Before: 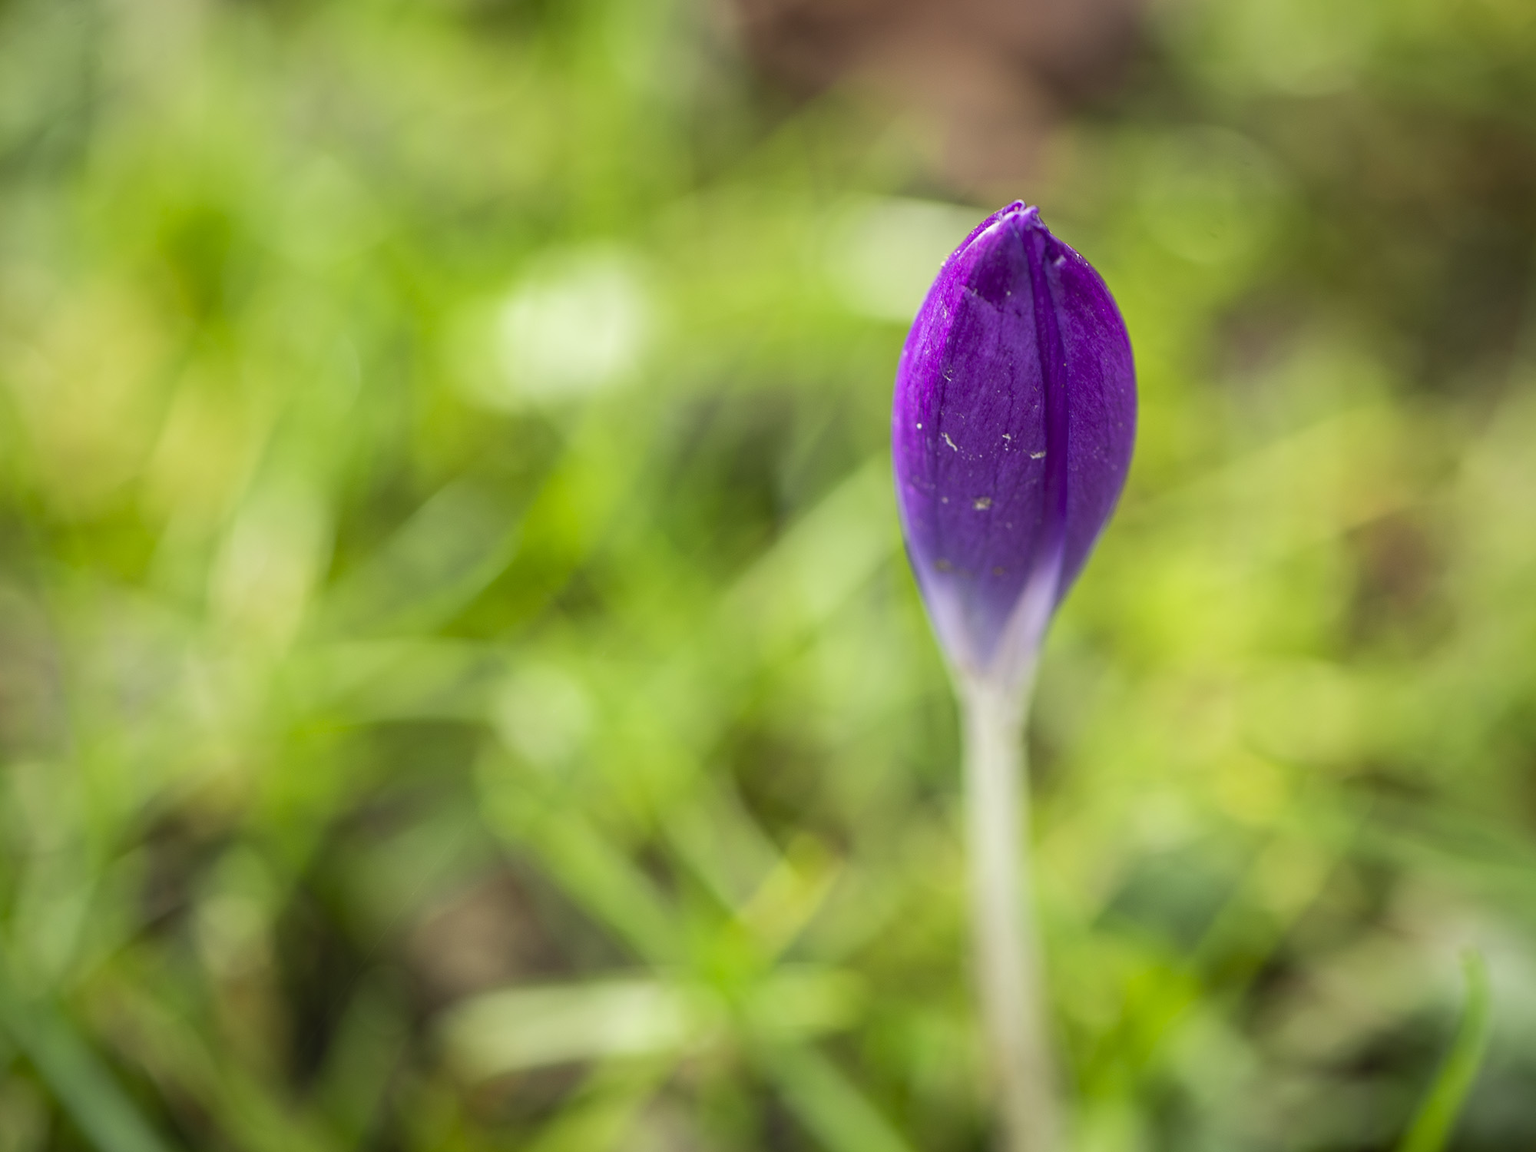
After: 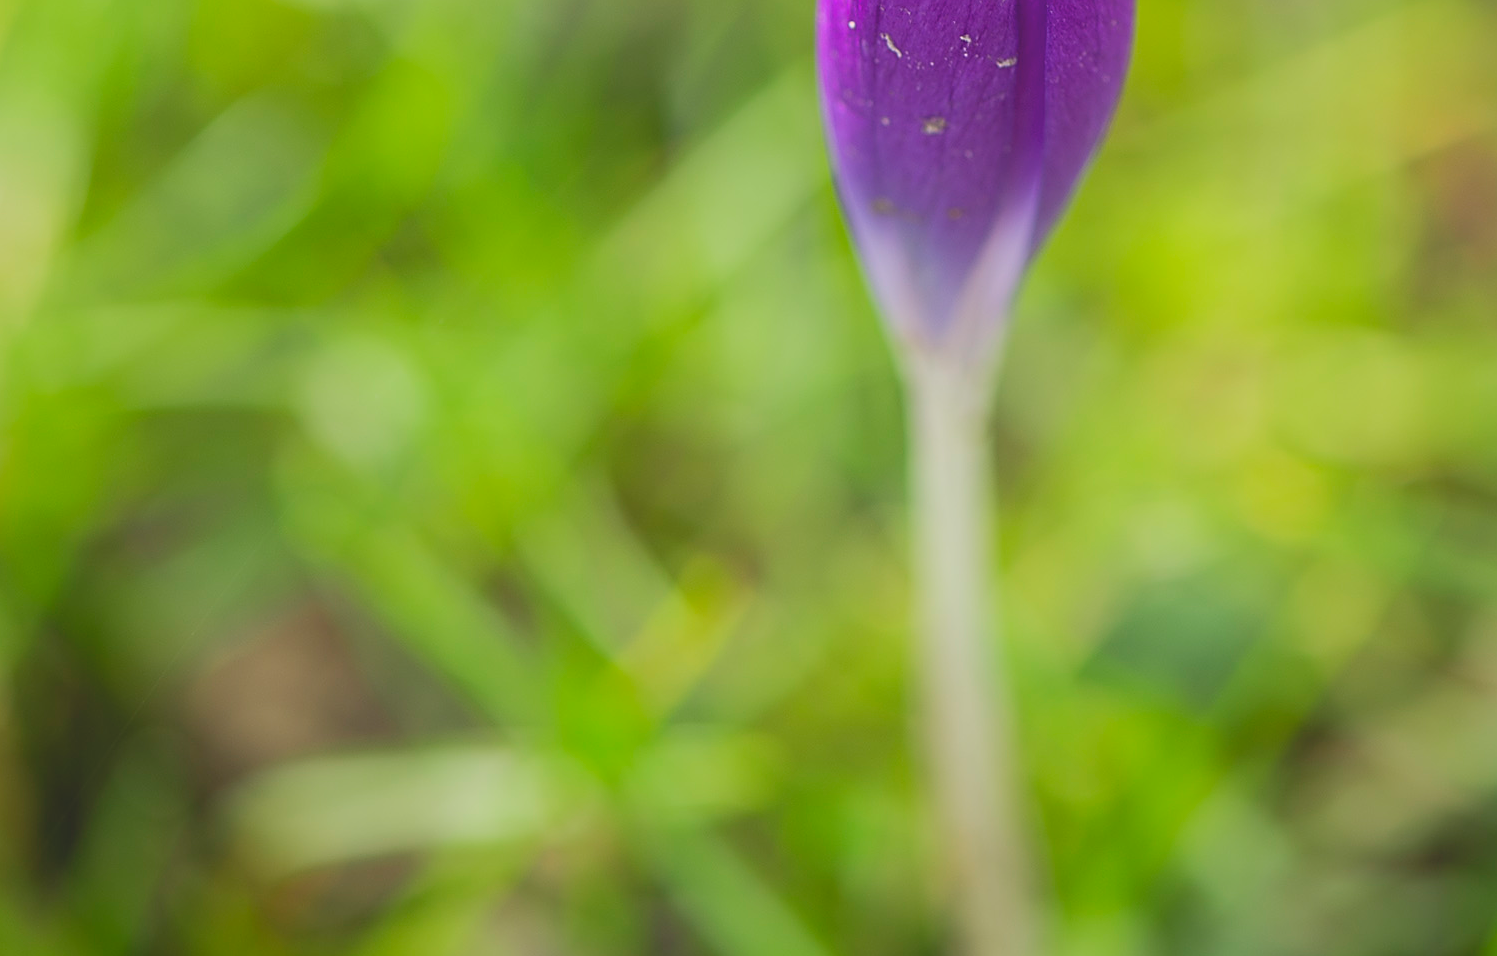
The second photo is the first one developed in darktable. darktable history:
local contrast: detail 69%
crop and rotate: left 17.278%, top 35.338%, right 7.836%, bottom 0.887%
sharpen: on, module defaults
